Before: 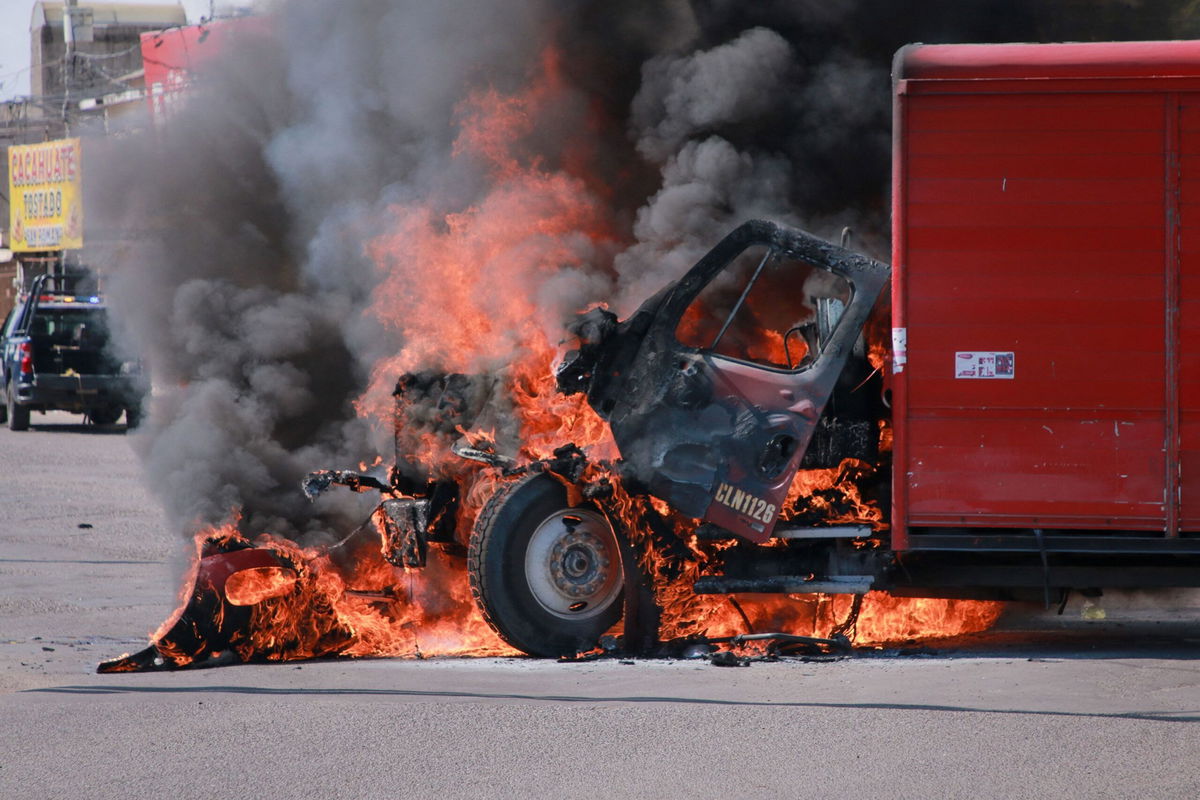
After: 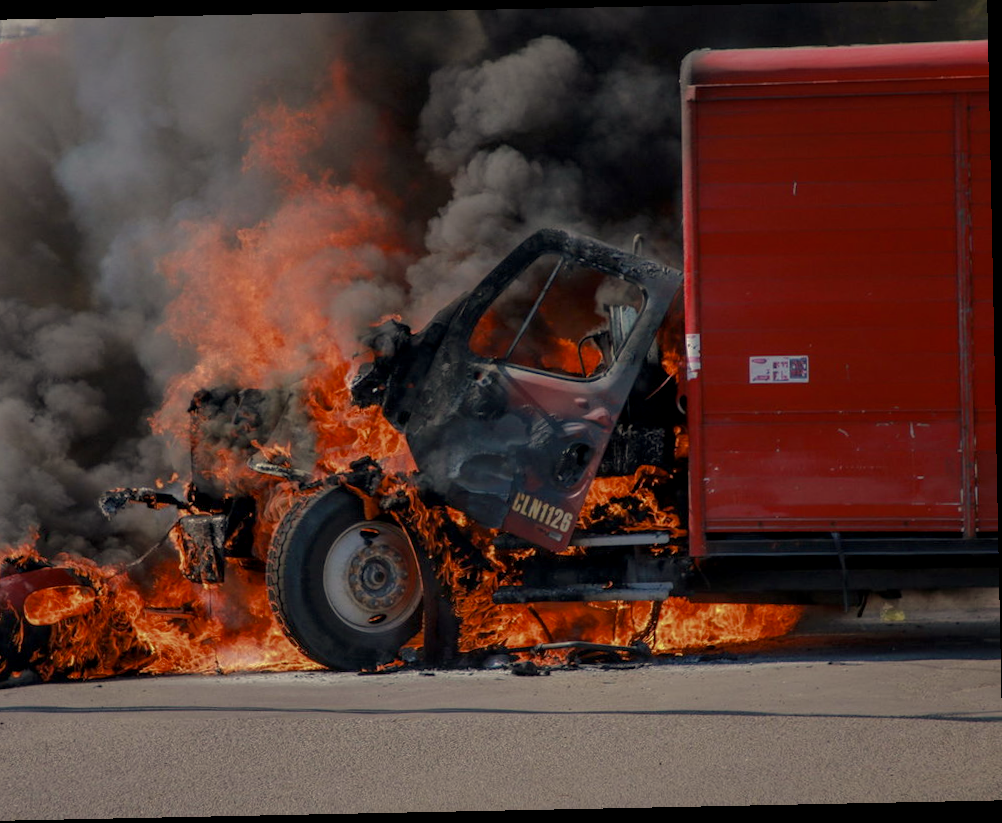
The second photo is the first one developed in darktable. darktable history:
crop: left 17.582%, bottom 0.031%
rotate and perspective: rotation -1.17°, automatic cropping off
local contrast: on, module defaults
base curve: curves: ch0 [(0, 0) (0.841, 0.609) (1, 1)]
color correction: highlights a* 1.39, highlights b* 17.83
color balance rgb: shadows fall-off 101%, linear chroma grading › mid-tones 7.63%, perceptual saturation grading › mid-tones 11.68%, mask middle-gray fulcrum 22.45%, global vibrance 10.11%, saturation formula JzAzBz (2021)
